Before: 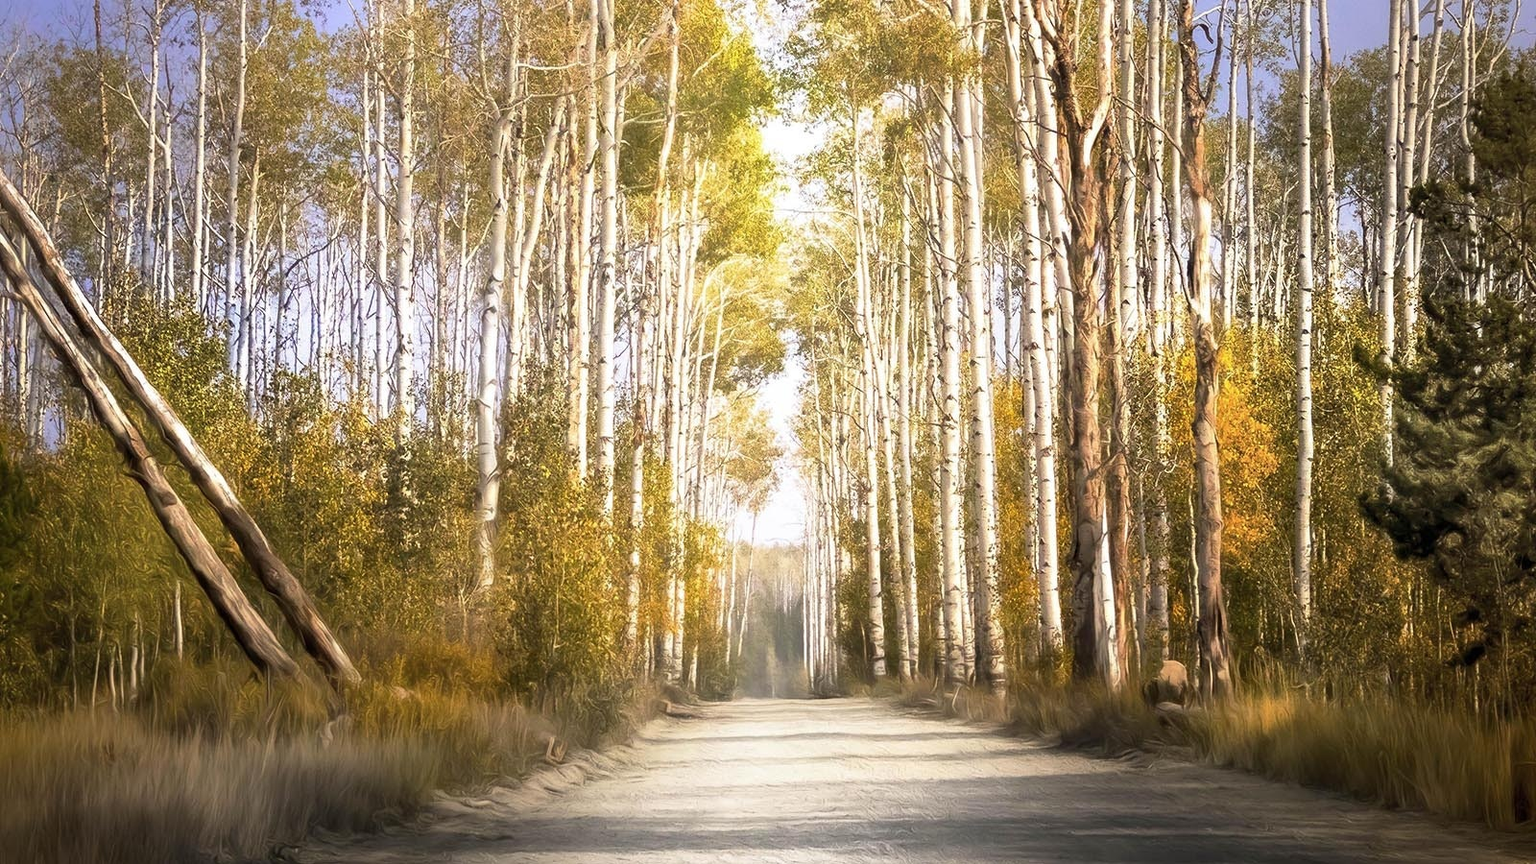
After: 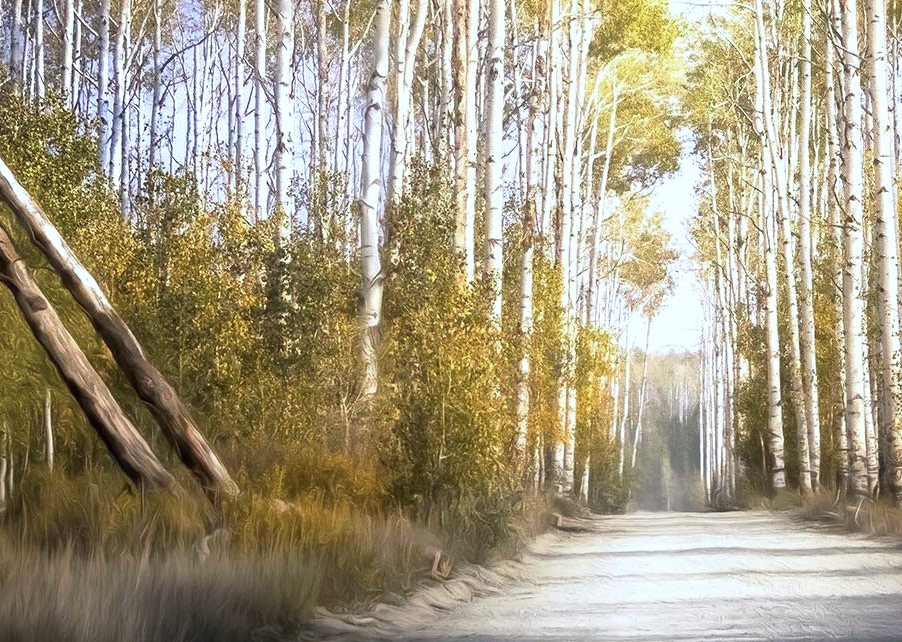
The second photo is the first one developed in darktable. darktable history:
color calibration: x 0.37, y 0.382, temperature 4313.42 K
crop: left 8.582%, top 24.104%, right 35.021%, bottom 4.465%
exposure: exposure 0.086 EV, compensate highlight preservation false
